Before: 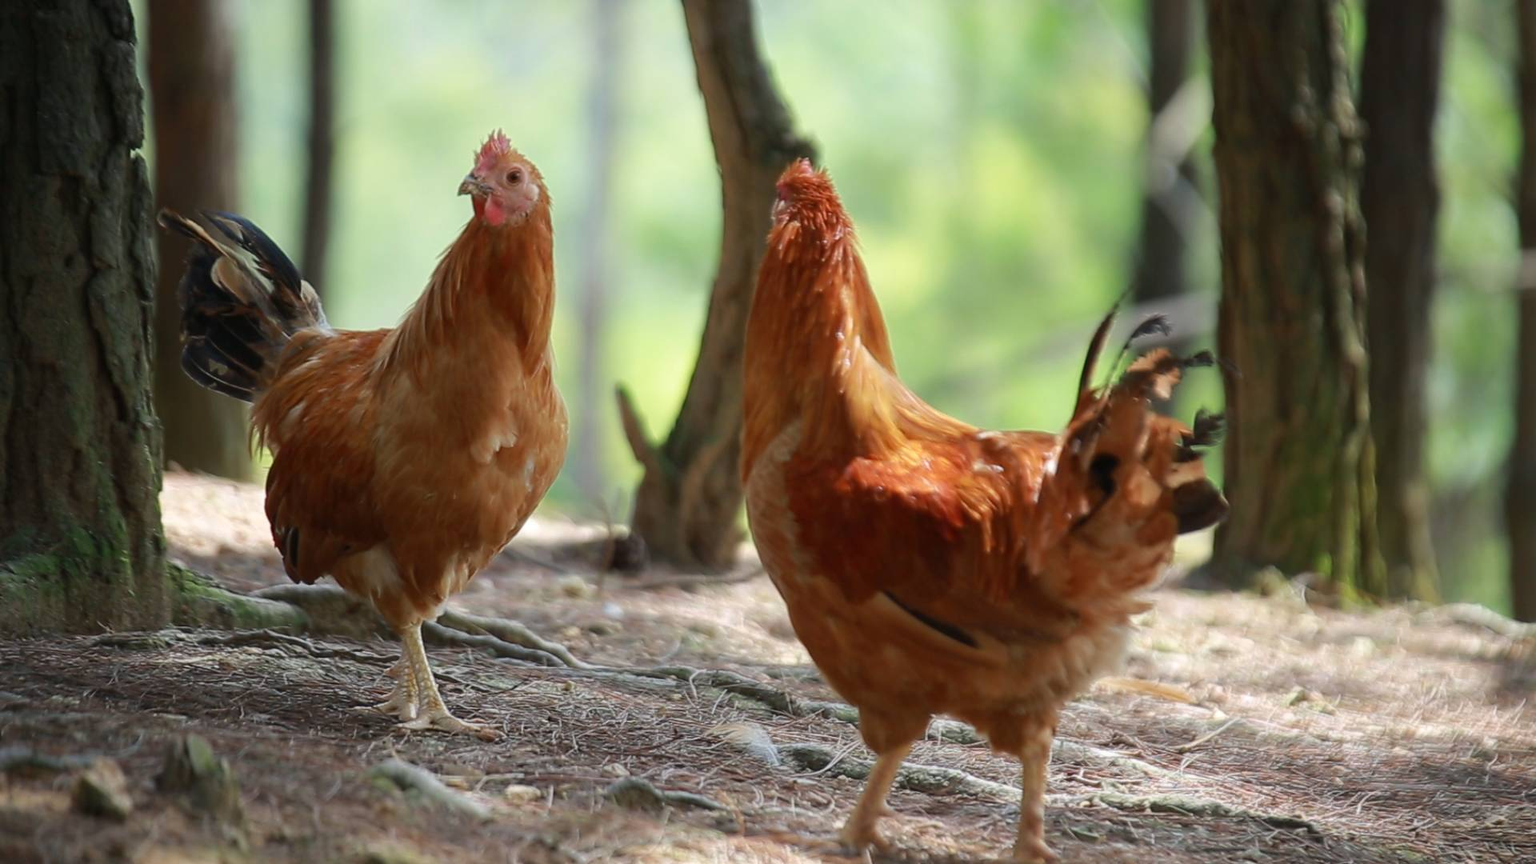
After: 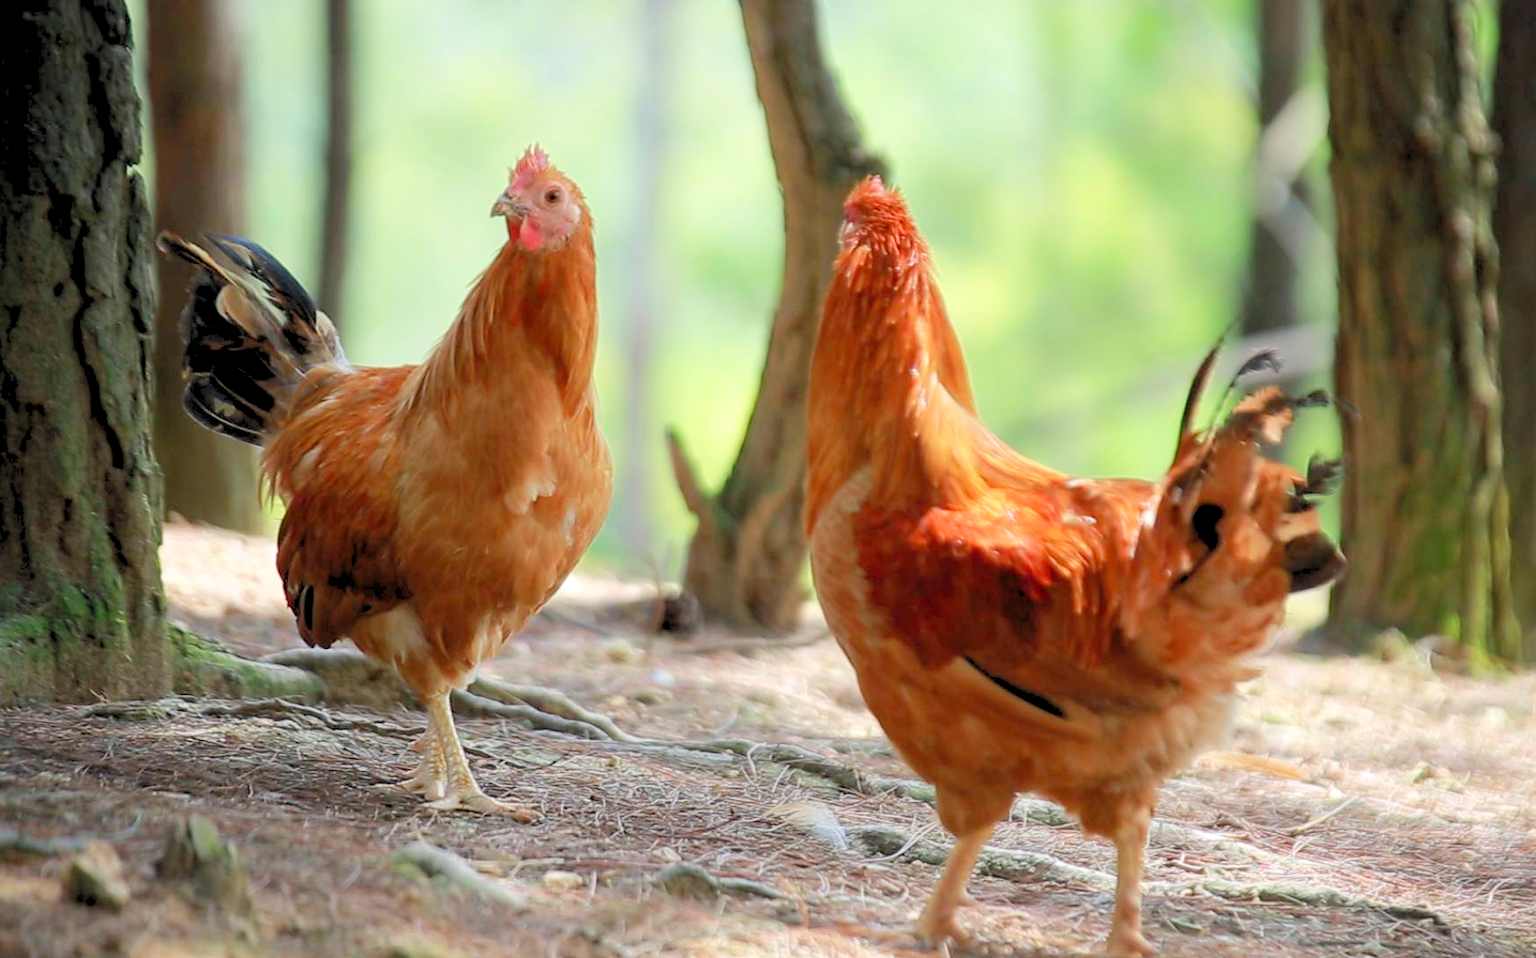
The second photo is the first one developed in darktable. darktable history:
crop and rotate: left 1.088%, right 8.807%
levels: levels [0.072, 0.414, 0.976]
